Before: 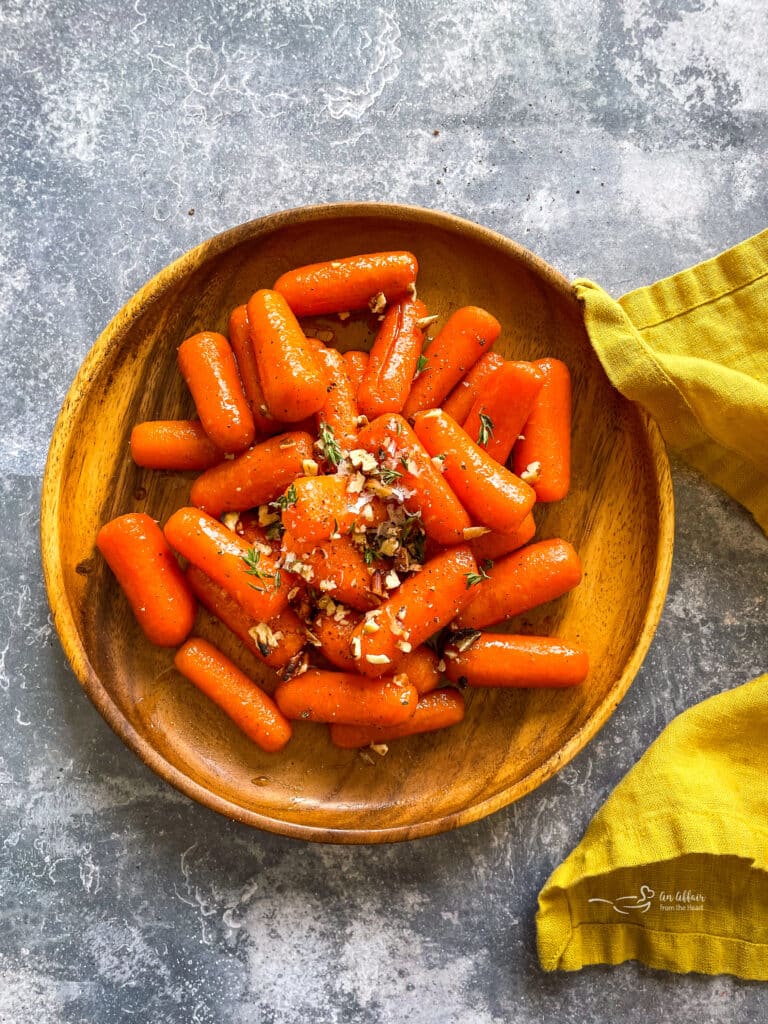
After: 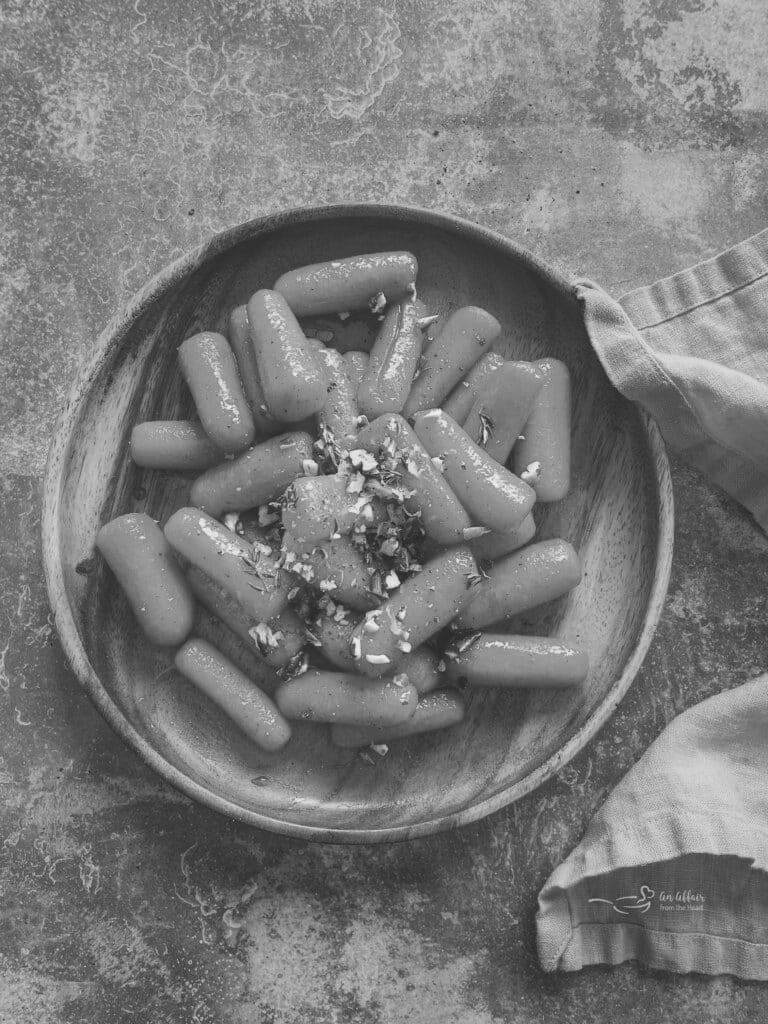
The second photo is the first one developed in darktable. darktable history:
exposure: black level correction -0.03, compensate highlight preservation false
monochrome: a 79.32, b 81.83, size 1.1
